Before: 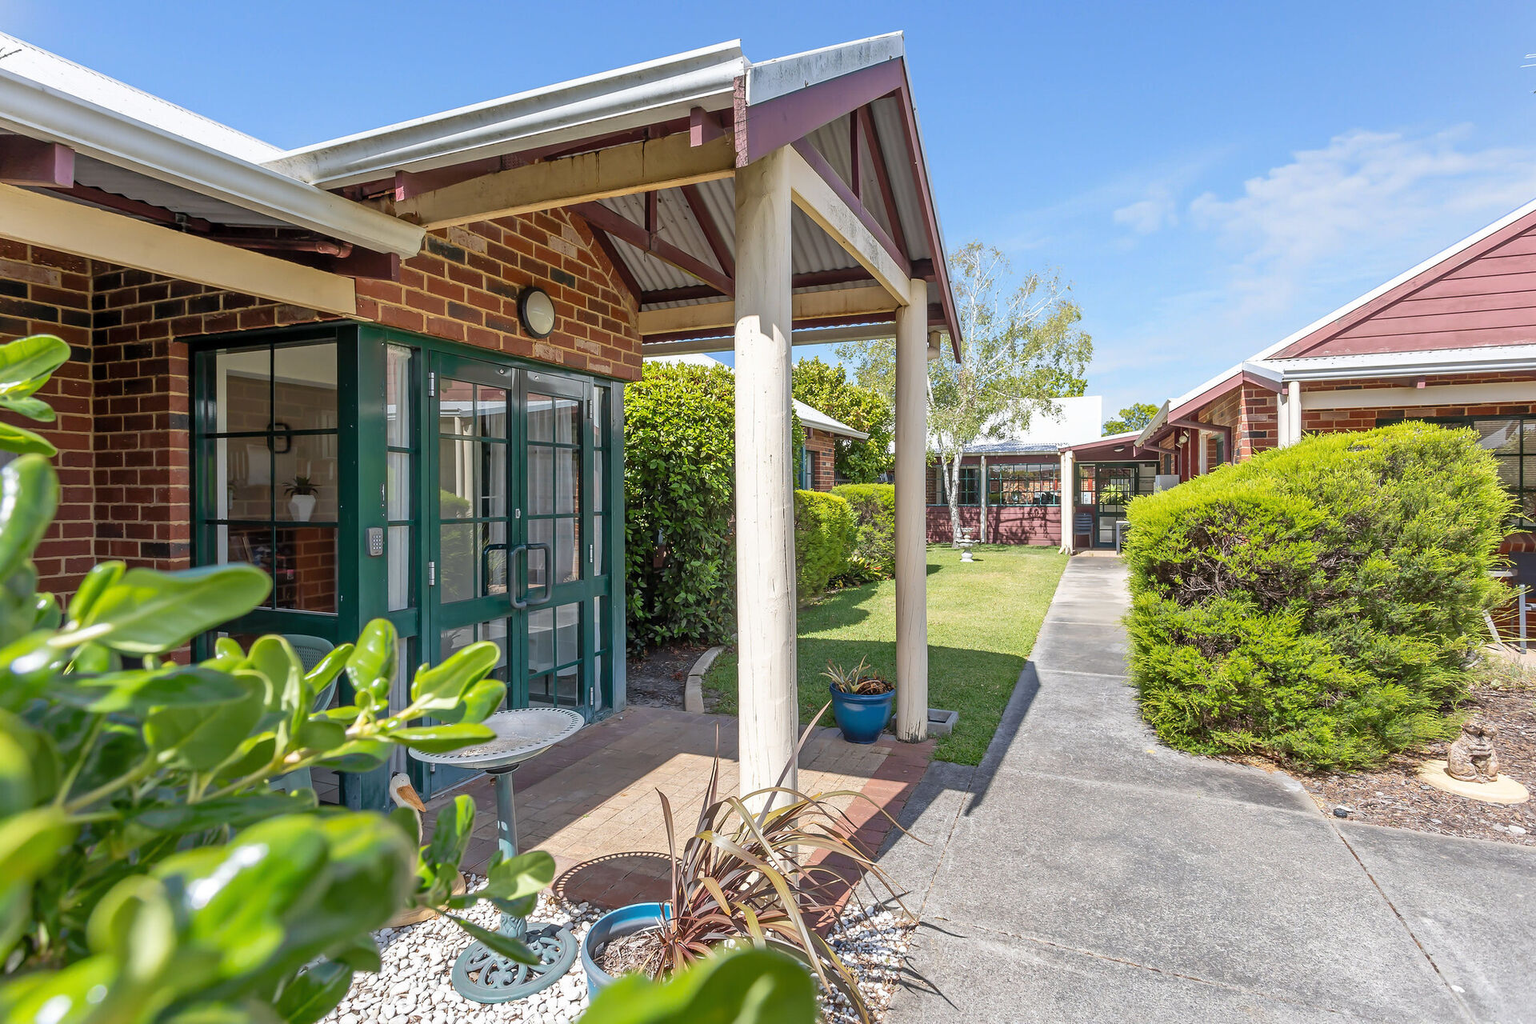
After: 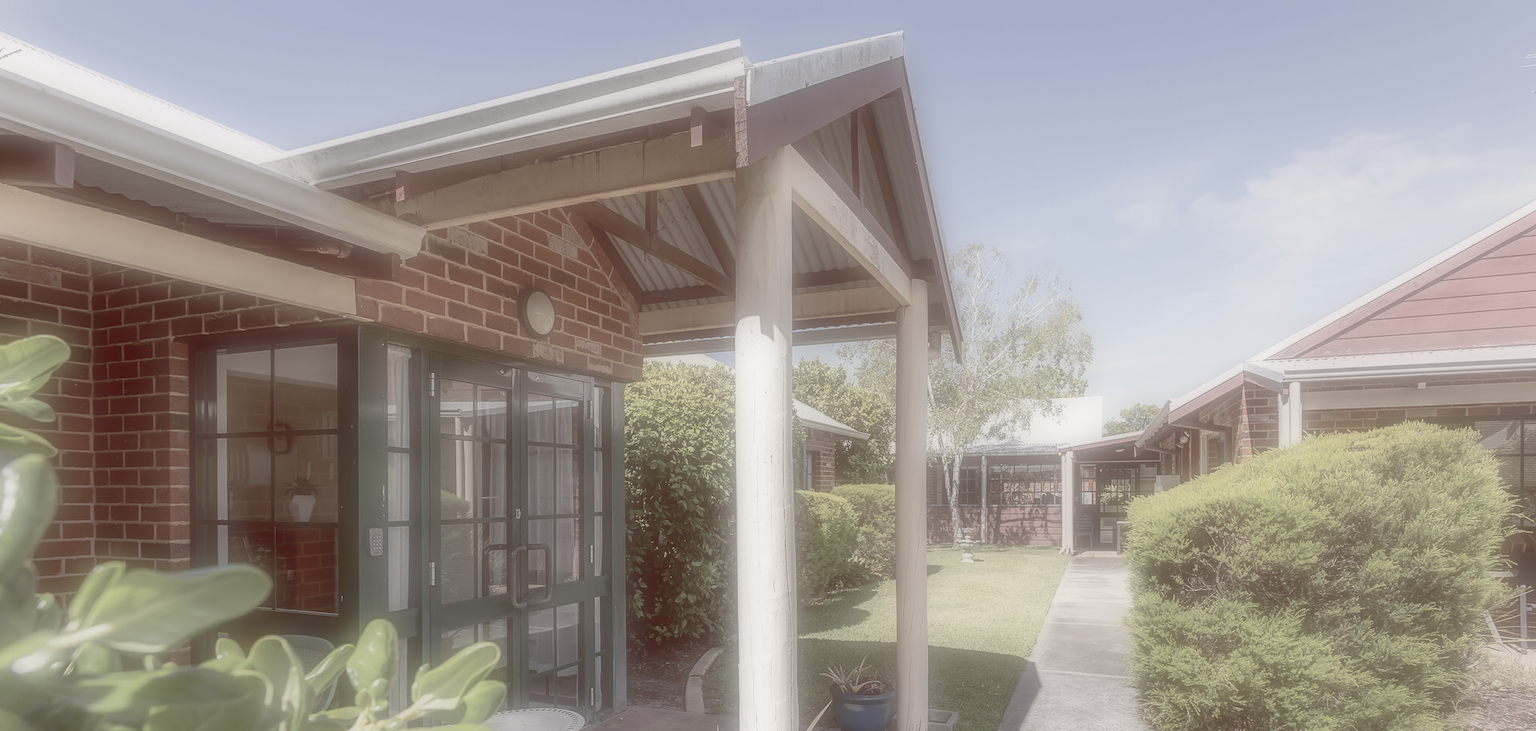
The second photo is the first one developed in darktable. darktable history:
soften: on, module defaults
crop: bottom 28.576%
base curve: curves: ch0 [(0, 0) (0.472, 0.508) (1, 1)]
color balance rgb: shadows lift › luminance 1%, shadows lift › chroma 0.2%, shadows lift › hue 20°, power › luminance 1%, power › chroma 0.4%, power › hue 34°, highlights gain › luminance 0.8%, highlights gain › chroma 0.4%, highlights gain › hue 44°, global offset › chroma 0.4%, global offset › hue 34°, white fulcrum 0.08 EV, linear chroma grading › shadows -7%, linear chroma grading › highlights -7%, linear chroma grading › global chroma -10%, linear chroma grading › mid-tones -8%, perceptual saturation grading › global saturation -28%, perceptual saturation grading › highlights -20%, perceptual saturation grading › mid-tones -24%, perceptual saturation grading › shadows -24%, perceptual brilliance grading › global brilliance -1%, perceptual brilliance grading › highlights -1%, perceptual brilliance grading › mid-tones -1%, perceptual brilliance grading › shadows -1%, global vibrance -17%, contrast -6%
